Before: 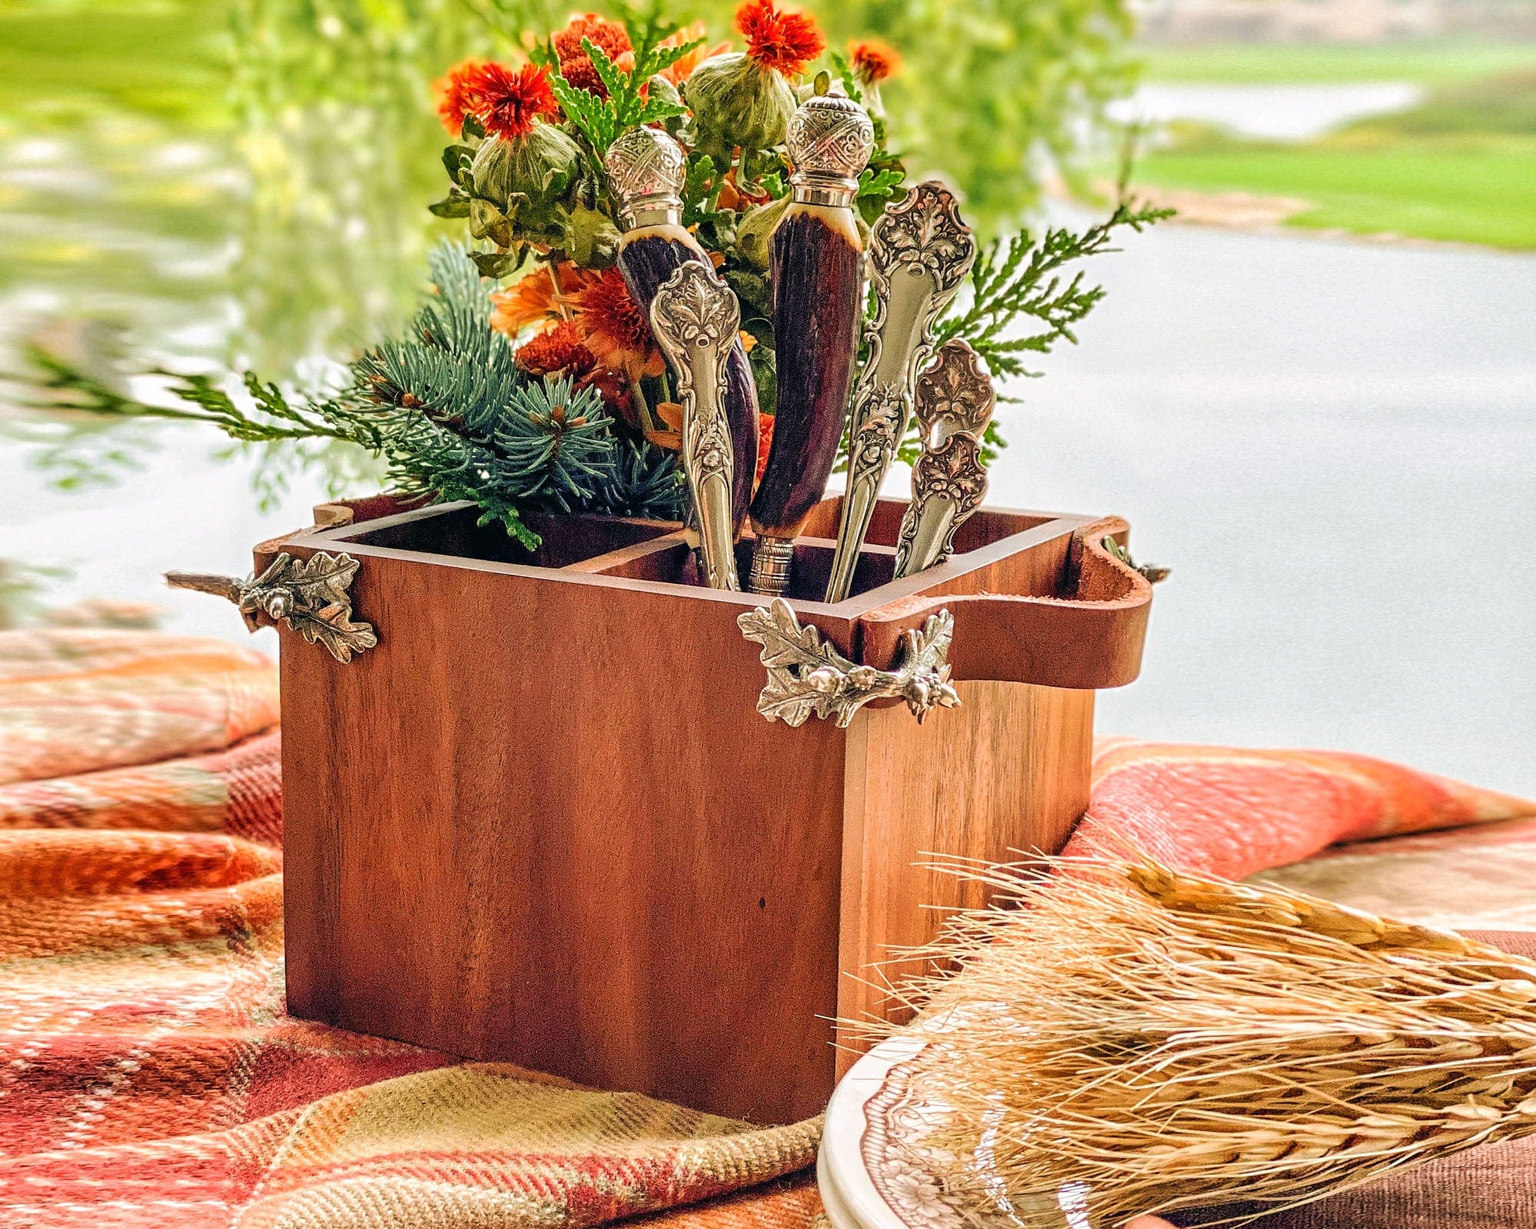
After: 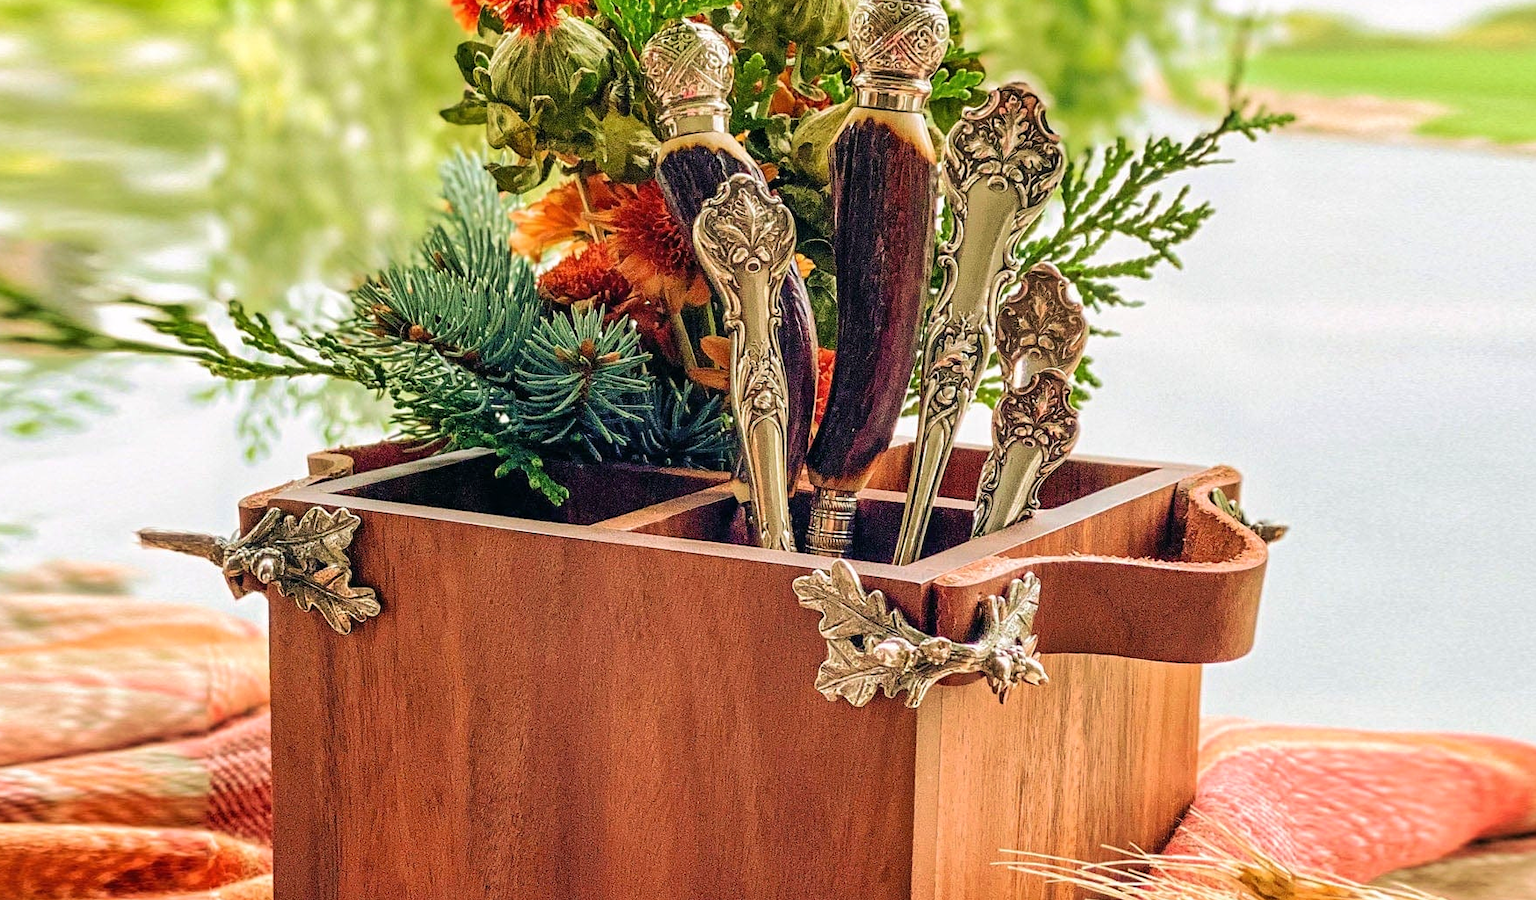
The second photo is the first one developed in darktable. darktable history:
velvia: on, module defaults
crop: left 2.929%, top 8.916%, right 9.658%, bottom 27.009%
